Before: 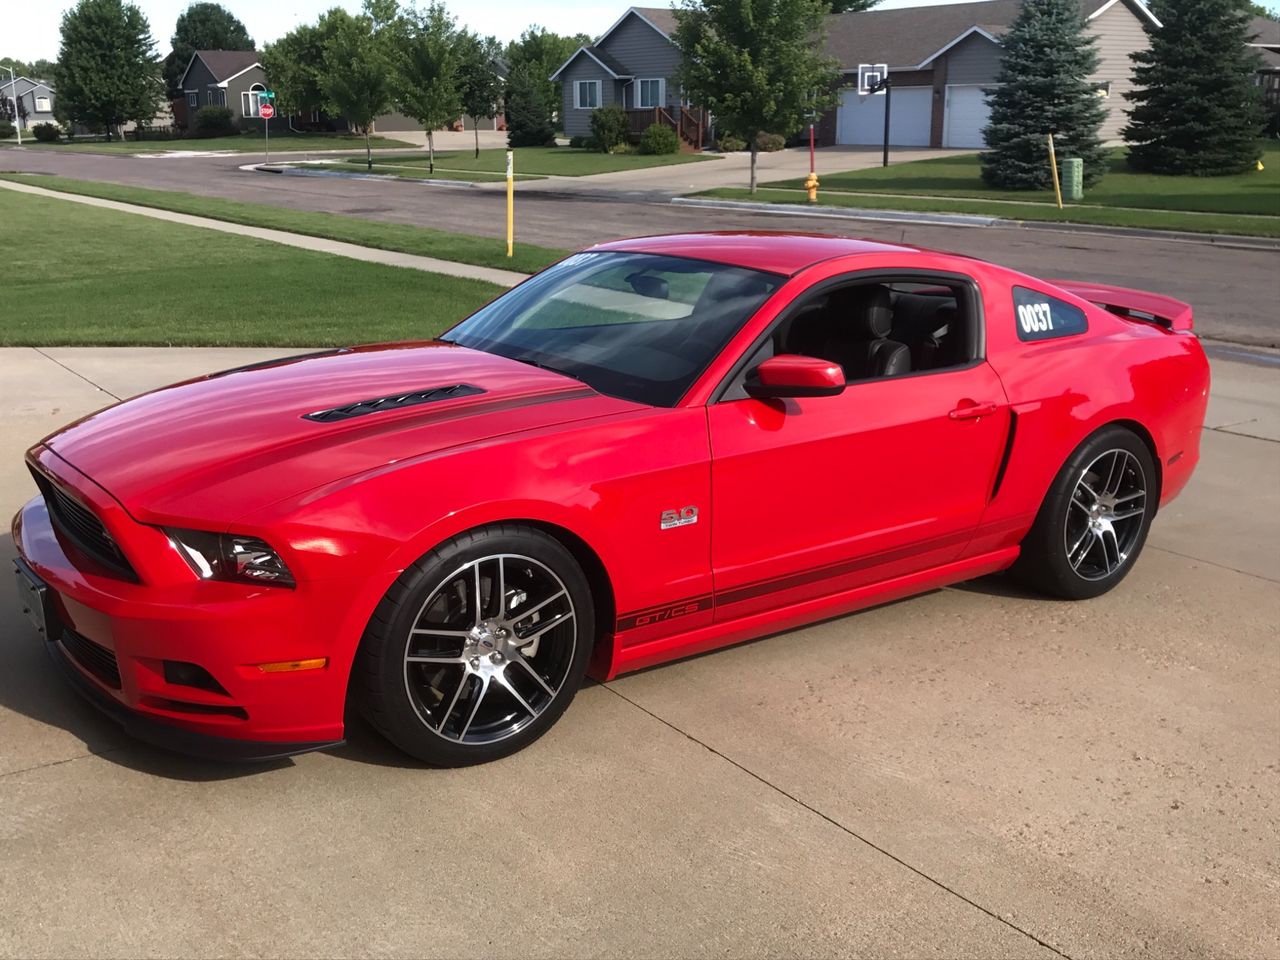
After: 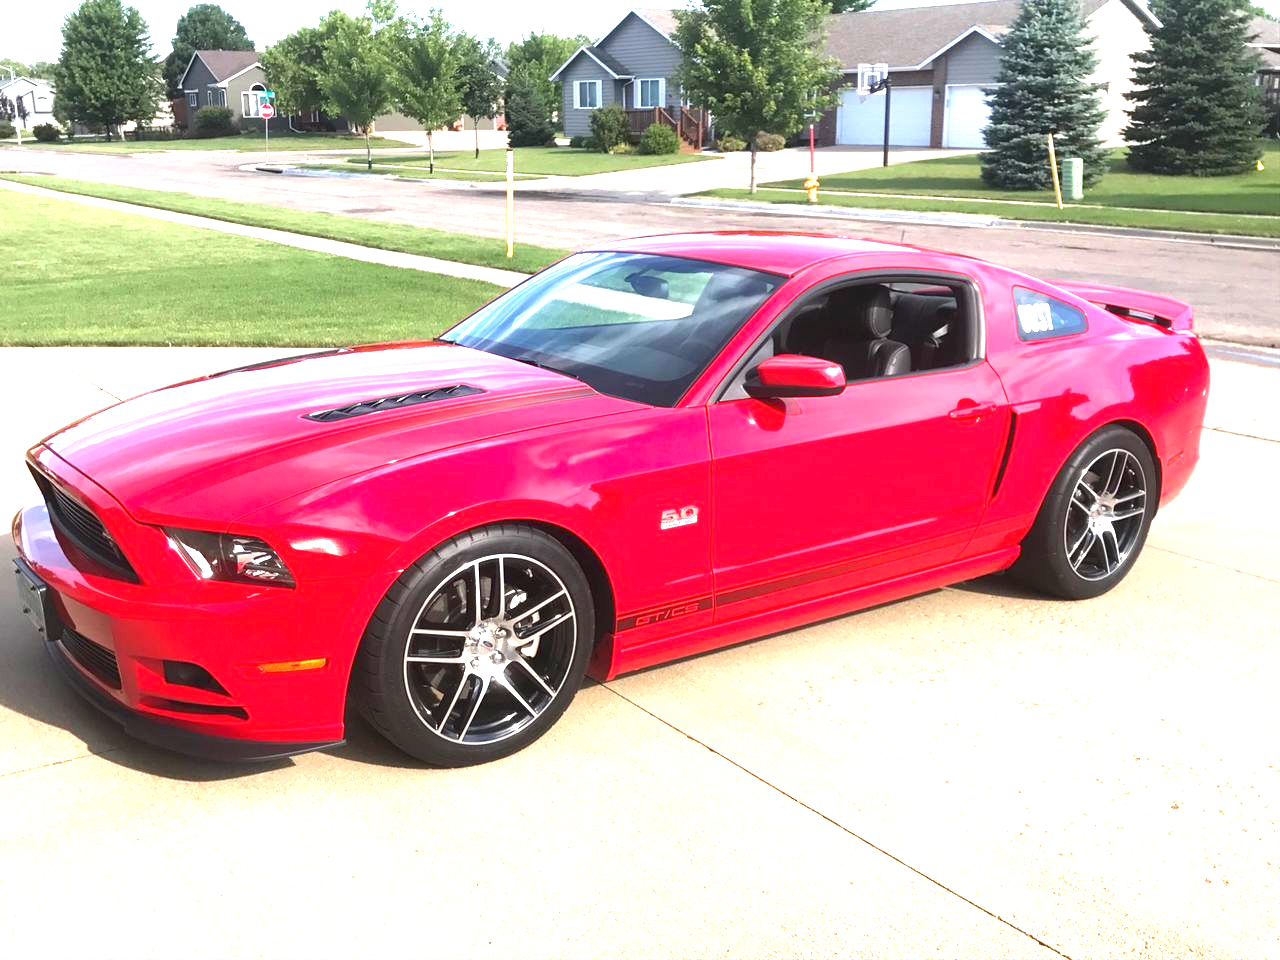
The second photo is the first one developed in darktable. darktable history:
exposure: black level correction 0, exposure 2.097 EV, compensate exposure bias true, compensate highlight preservation false
